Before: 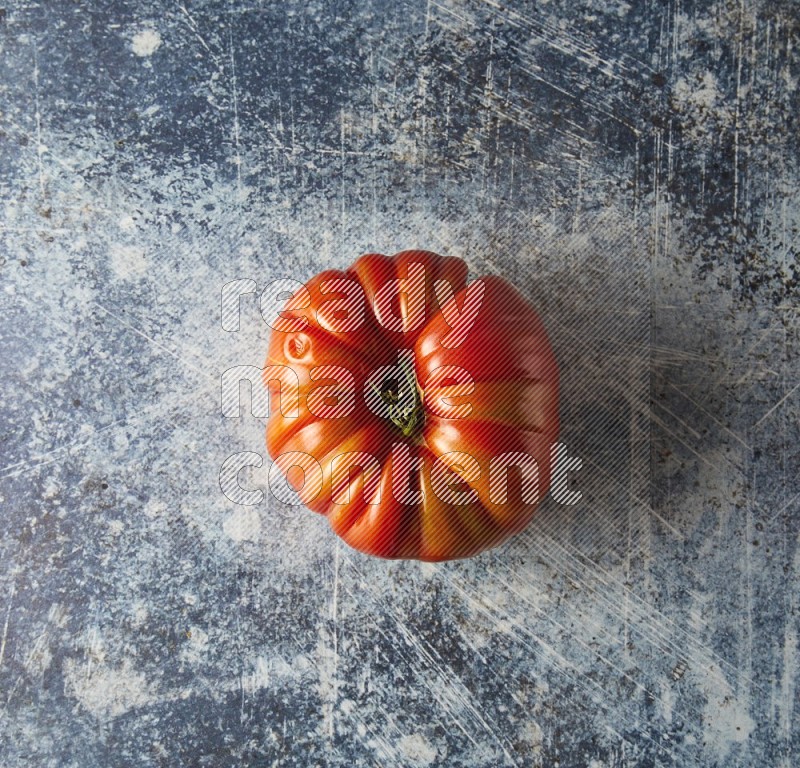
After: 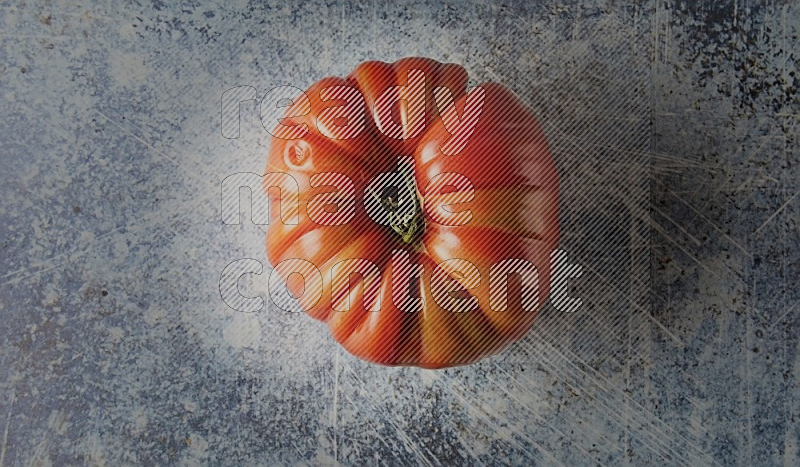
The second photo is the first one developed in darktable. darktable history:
filmic rgb: black relative exposure -7.65 EV, white relative exposure 4.56 EV, threshold 5.96 EV, hardness 3.61, enable highlight reconstruction true
shadows and highlights: shadows -39.7, highlights 64.33, soften with gaussian
vignetting: fall-off start 31.16%, fall-off radius 35.34%, saturation 0.368, dithering 8-bit output, unbound false
crop and rotate: top 25.201%, bottom 13.978%
sharpen: on, module defaults
color correction: highlights b* 0.061
tone curve: curves: ch0 [(0, 0) (0.045, 0.074) (0.883, 0.858) (1, 1)]; ch1 [(0, 0) (0.149, 0.074) (0.379, 0.327) (0.427, 0.401) (0.489, 0.479) (0.505, 0.515) (0.537, 0.573) (0.563, 0.599) (1, 1)]; ch2 [(0, 0) (0.307, 0.298) (0.388, 0.375) (0.443, 0.456) (0.485, 0.492) (1, 1)], preserve colors none
haze removal: strength -0.036, compatibility mode true
